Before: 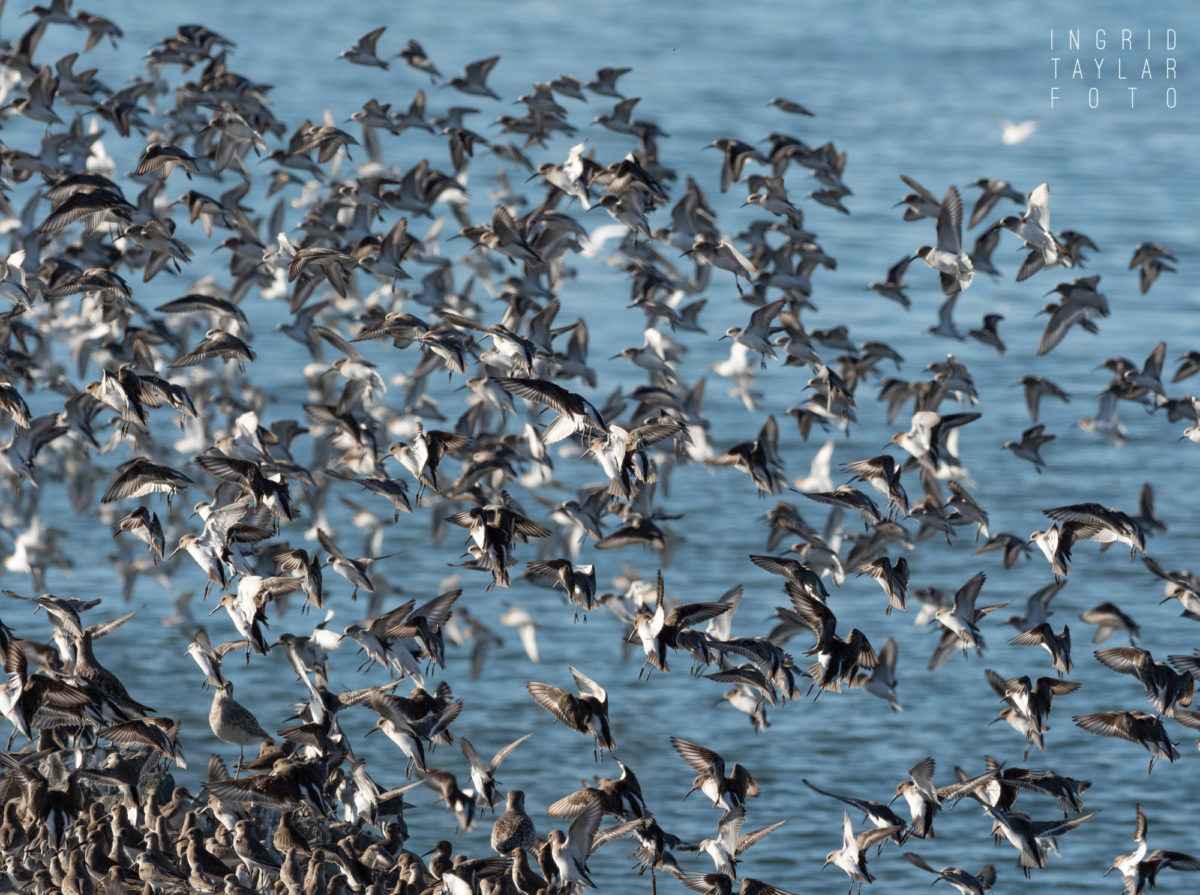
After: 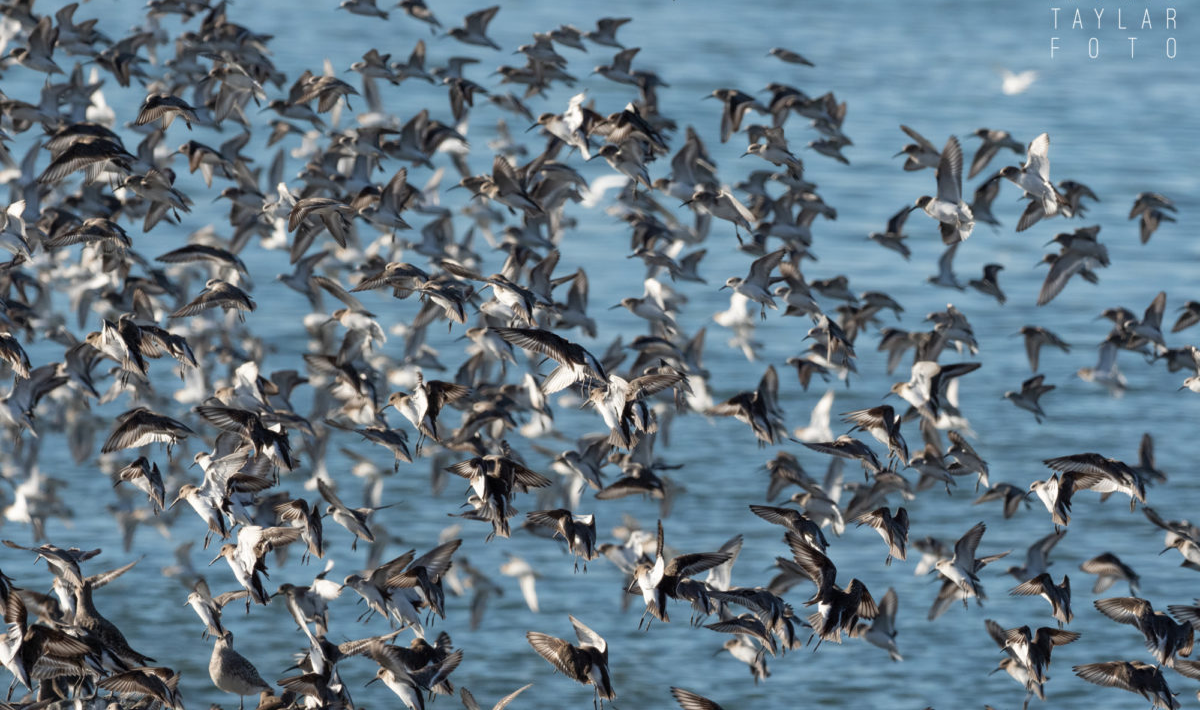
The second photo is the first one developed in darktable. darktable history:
crop and rotate: top 5.652%, bottom 14.93%
